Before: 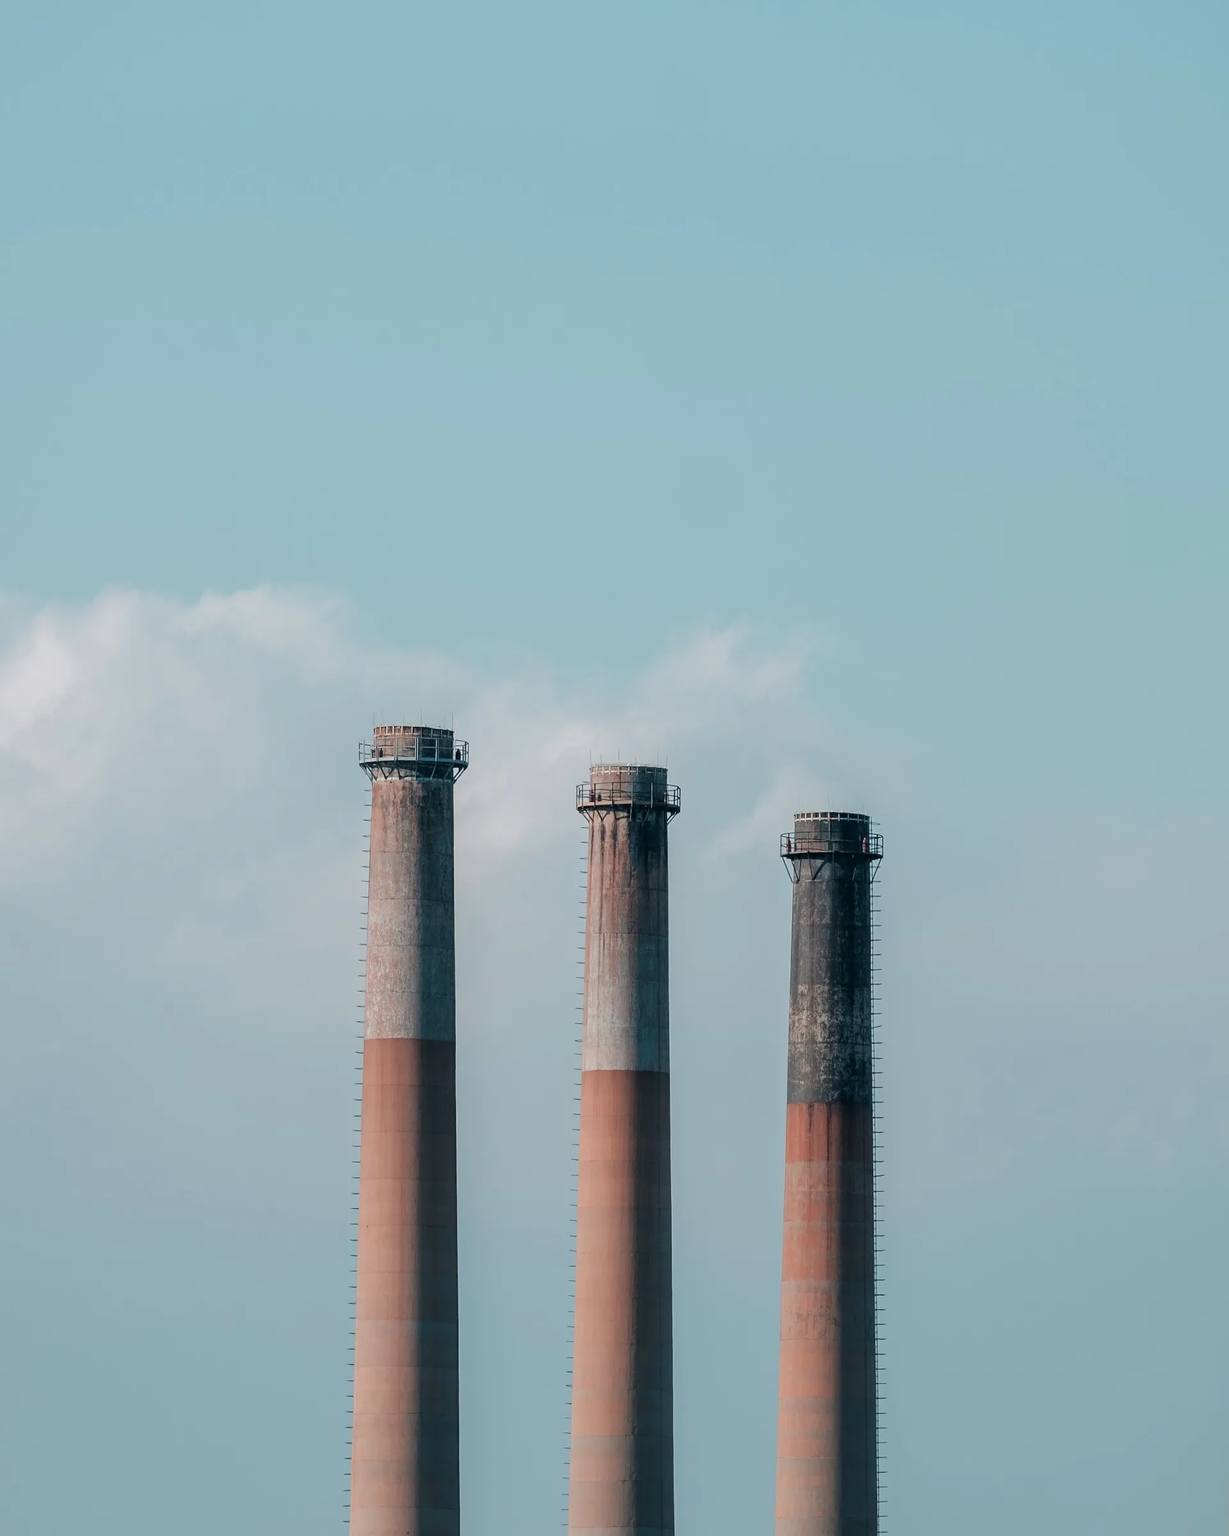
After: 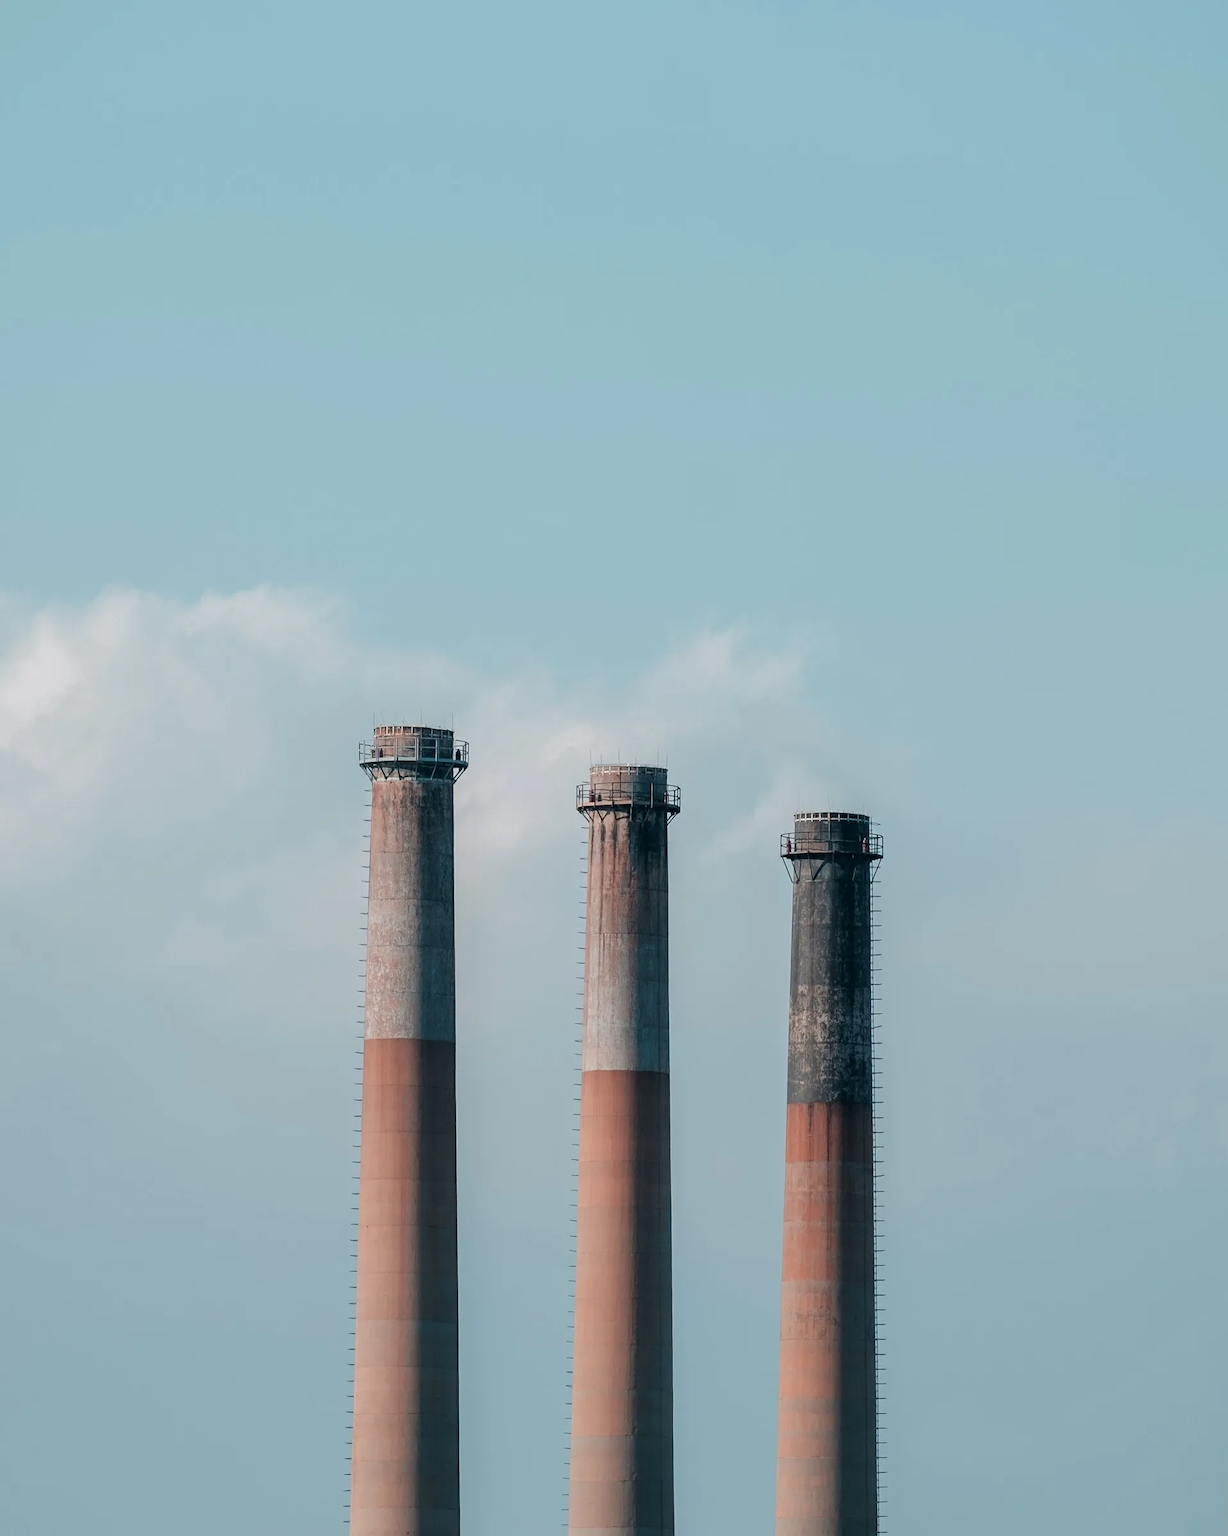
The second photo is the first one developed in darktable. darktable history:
levels: mode automatic, levels [0.026, 0.507, 0.987]
